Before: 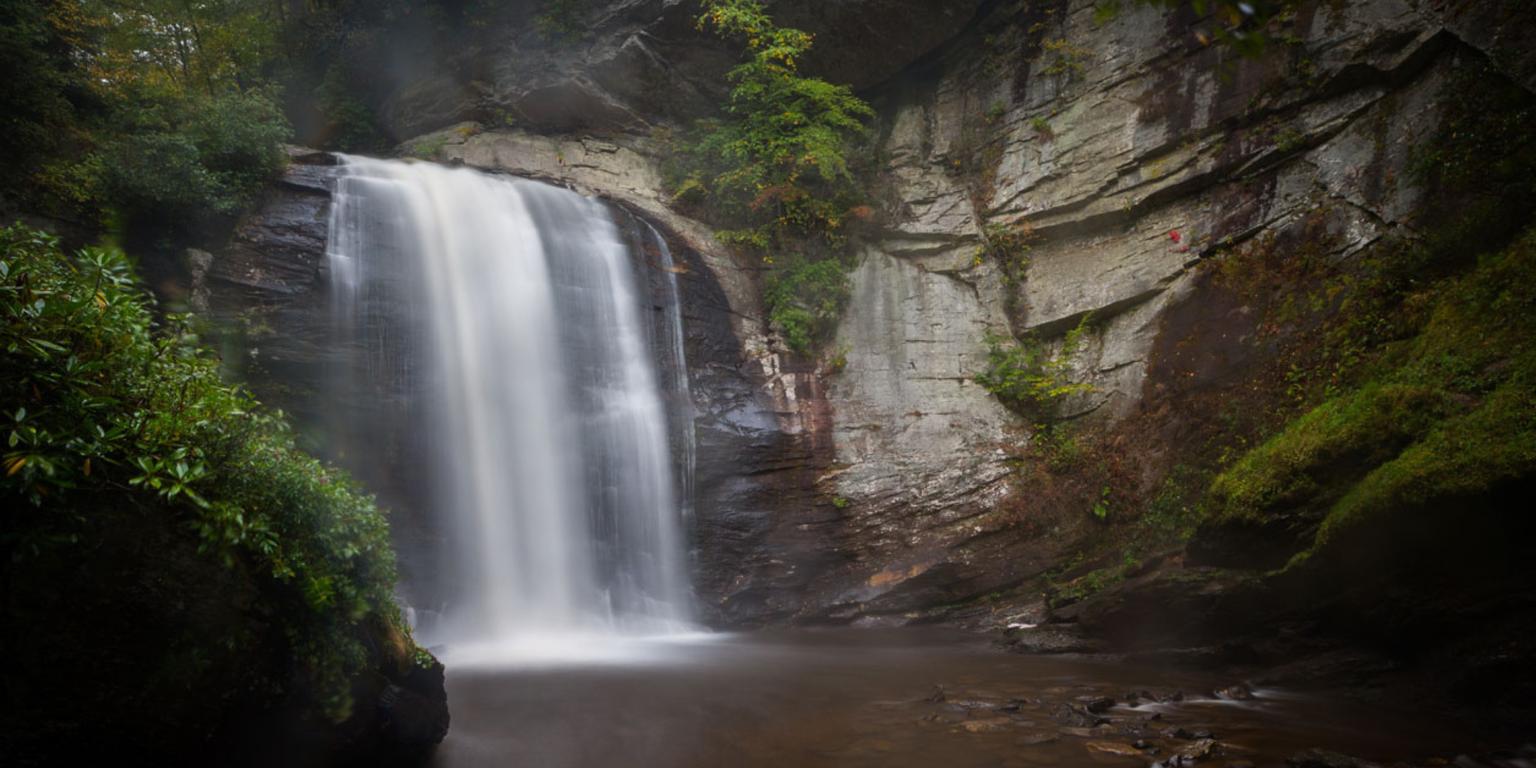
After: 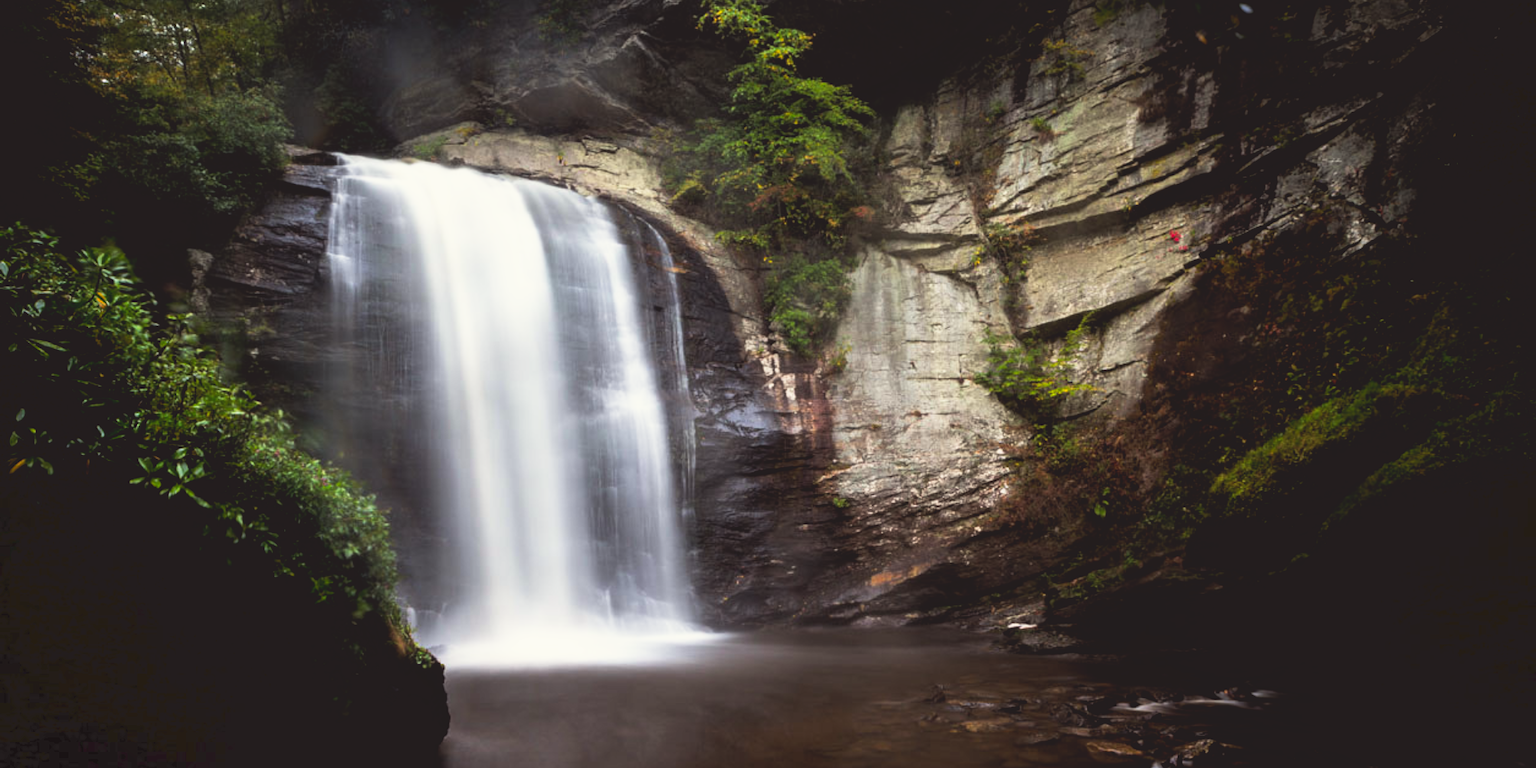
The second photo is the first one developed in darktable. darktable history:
contrast equalizer: octaves 7, y [[0.6 ×6], [0.55 ×6], [0 ×6], [0 ×6], [0 ×6]], mix -0.2
tone curve: curves: ch0 [(0, 0) (0.003, 0.116) (0.011, 0.116) (0.025, 0.113) (0.044, 0.114) (0.069, 0.118) (0.1, 0.137) (0.136, 0.171) (0.177, 0.213) (0.224, 0.259) (0.277, 0.316) (0.335, 0.381) (0.399, 0.458) (0.468, 0.548) (0.543, 0.654) (0.623, 0.775) (0.709, 0.895) (0.801, 0.972) (0.898, 0.991) (1, 1)], preserve colors none
filmic rgb: black relative exposure -11.88 EV, white relative exposure 5.43 EV, threshold 3 EV, hardness 4.49, latitude 50%, contrast 1.14, color science v5 (2021), contrast in shadows safe, contrast in highlights safe, enable highlight reconstruction true
color correction: highlights a* -0.95, highlights b* 4.5, shadows a* 3.55
